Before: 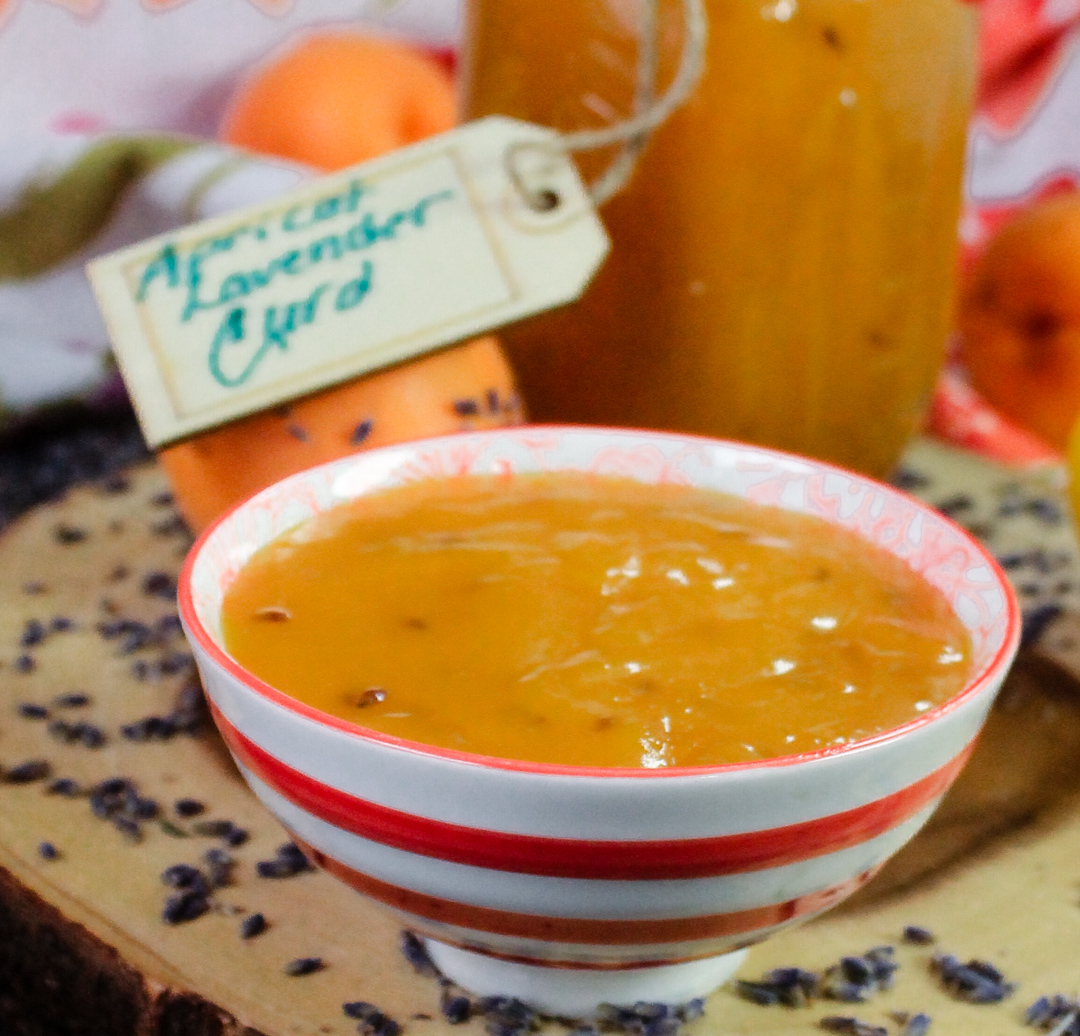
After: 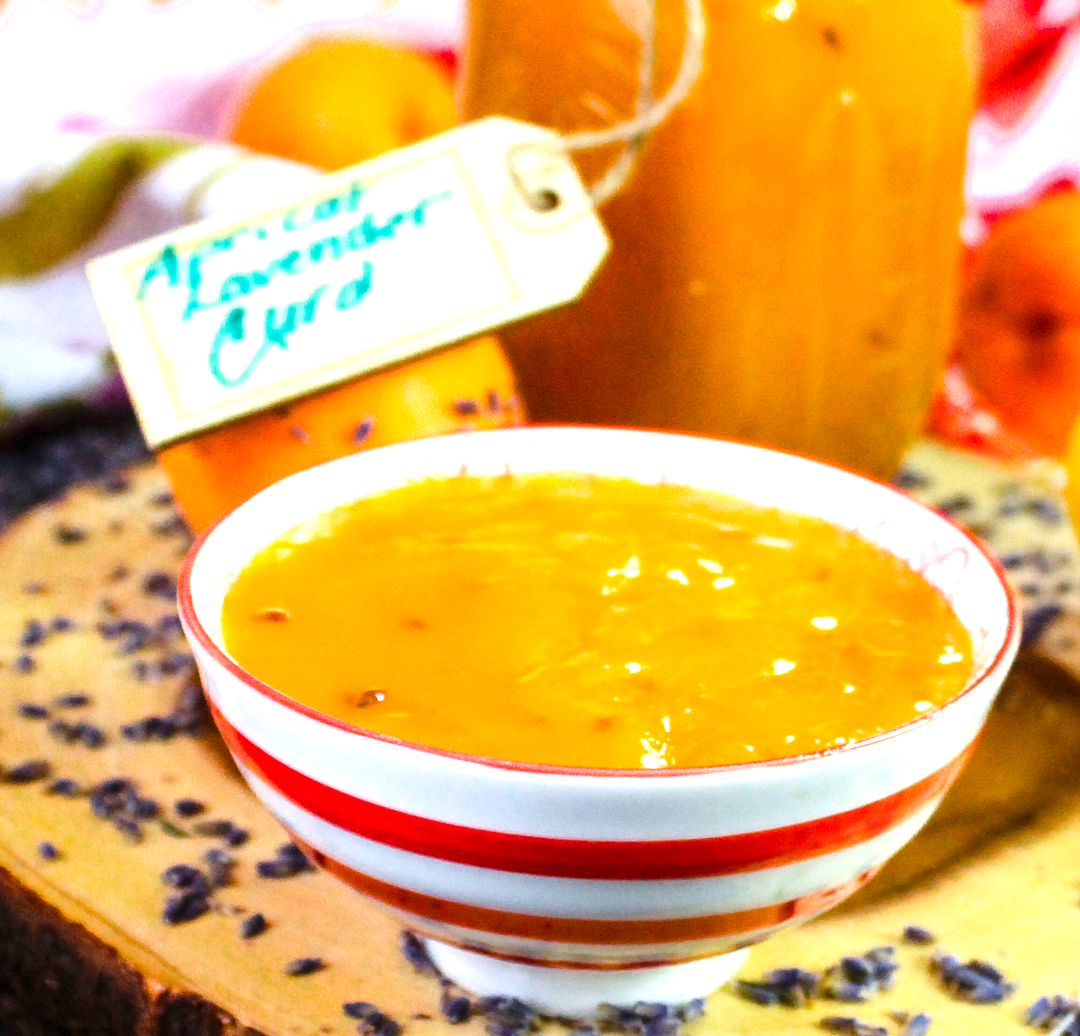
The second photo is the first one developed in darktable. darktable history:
exposure: black level correction 0, exposure 1.105 EV, compensate highlight preservation false
tone equalizer: on, module defaults
color balance rgb: perceptual saturation grading › global saturation 29.631%, global vibrance 20%
